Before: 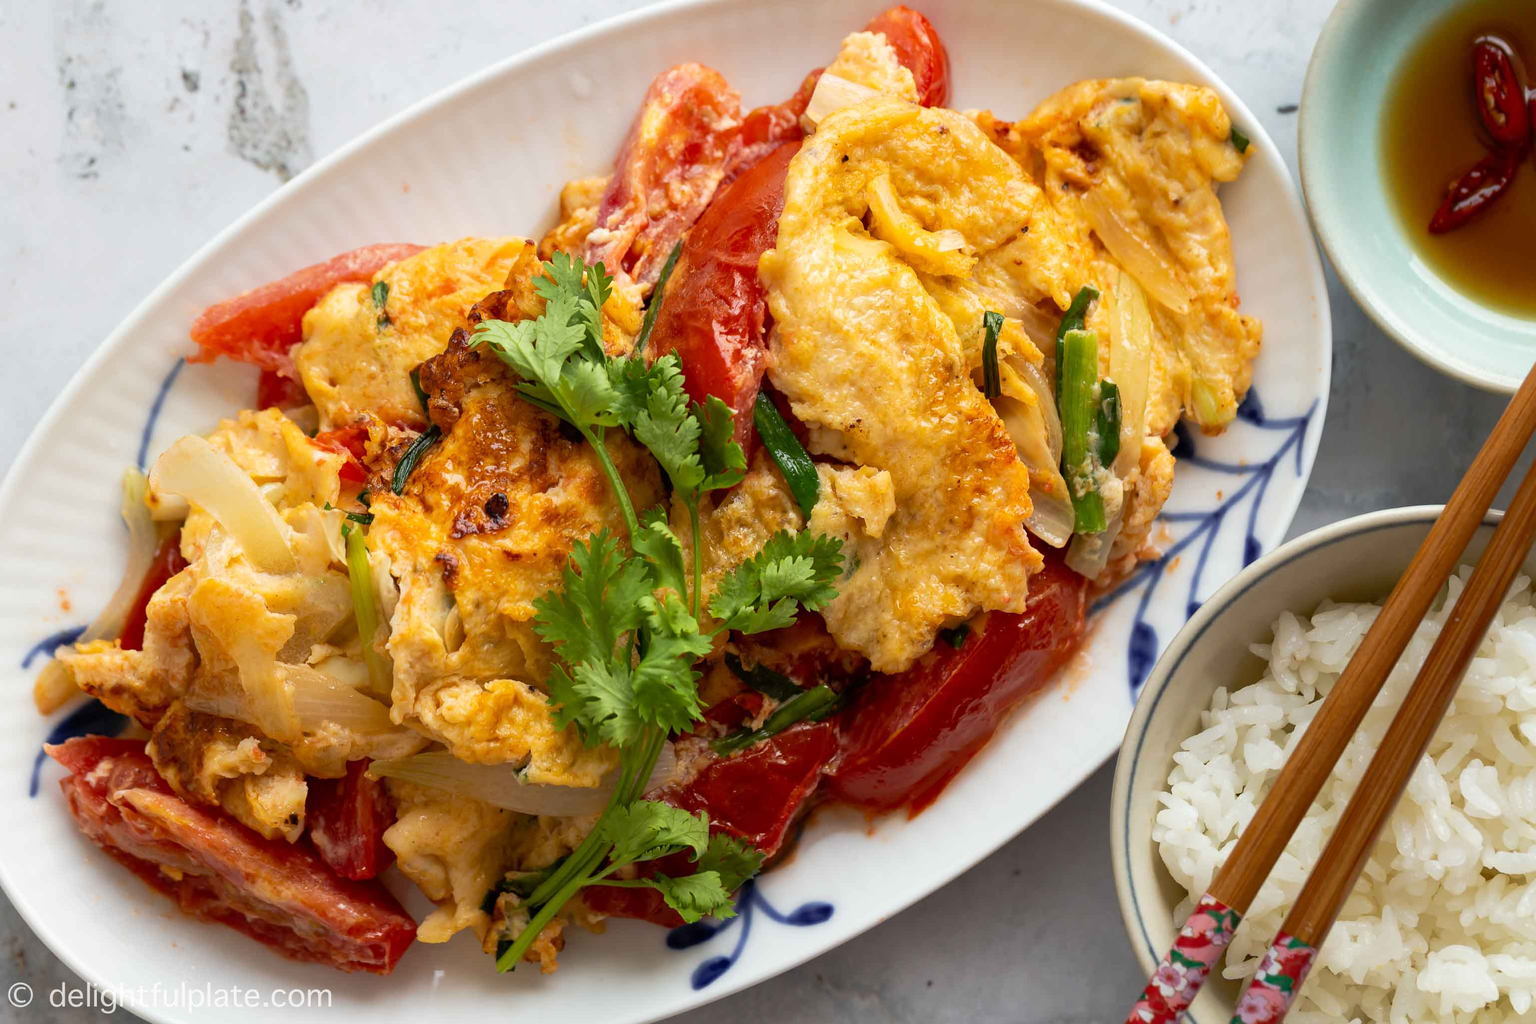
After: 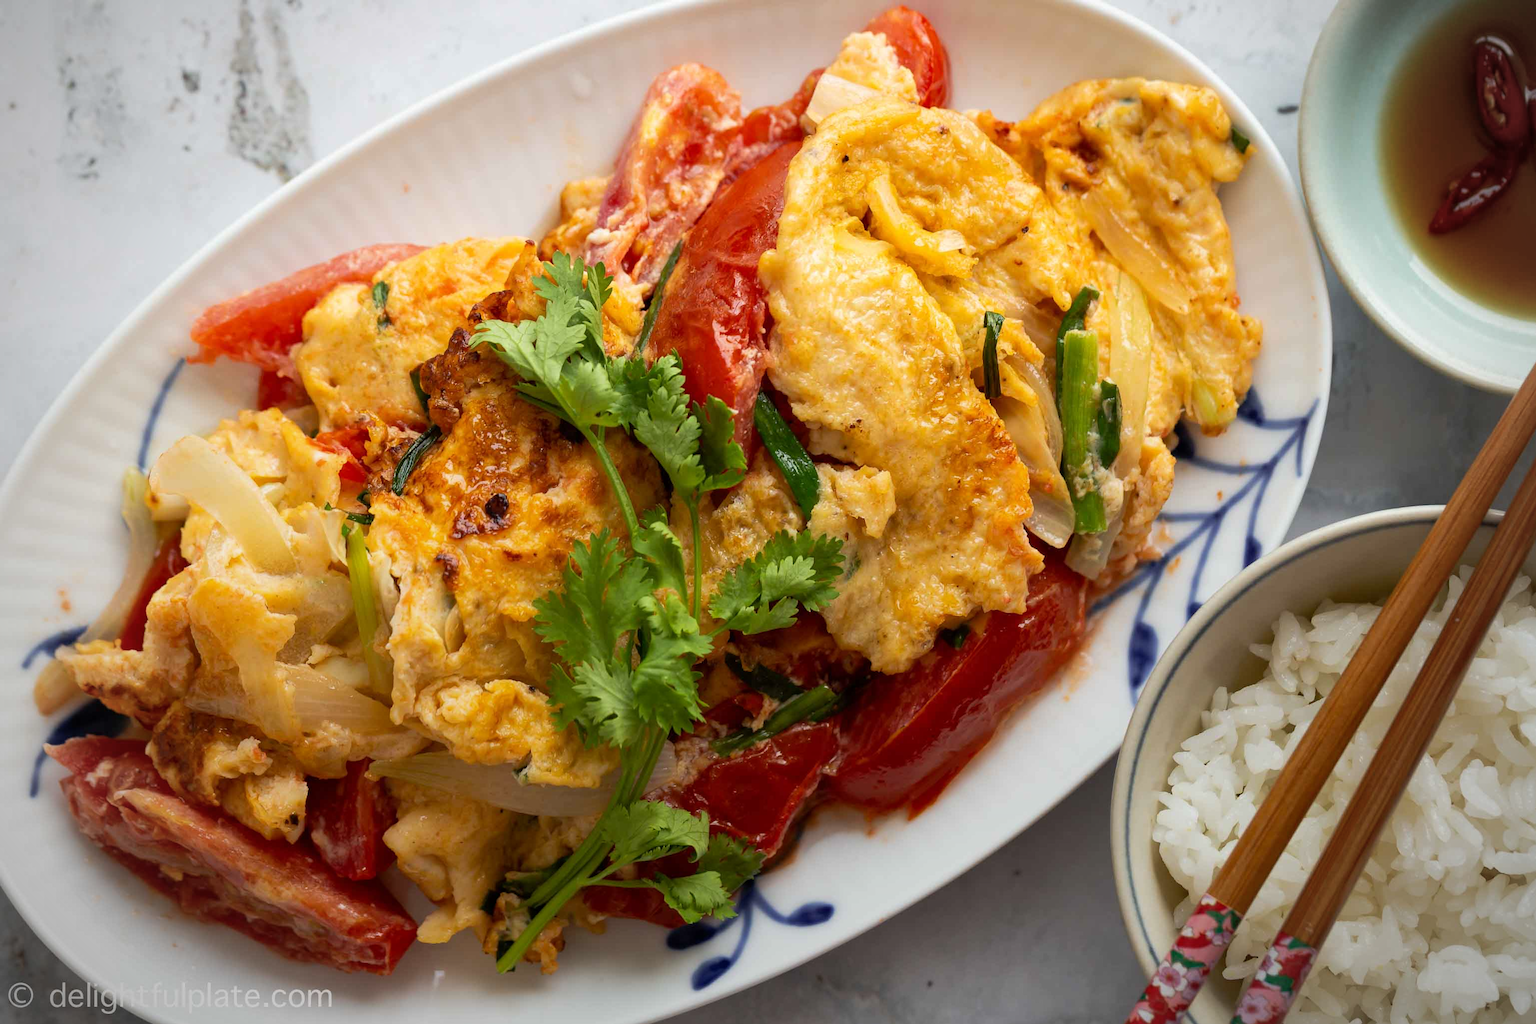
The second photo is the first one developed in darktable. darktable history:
vignetting: width/height ratio 1.094
graduated density: rotation -180°, offset 24.95
